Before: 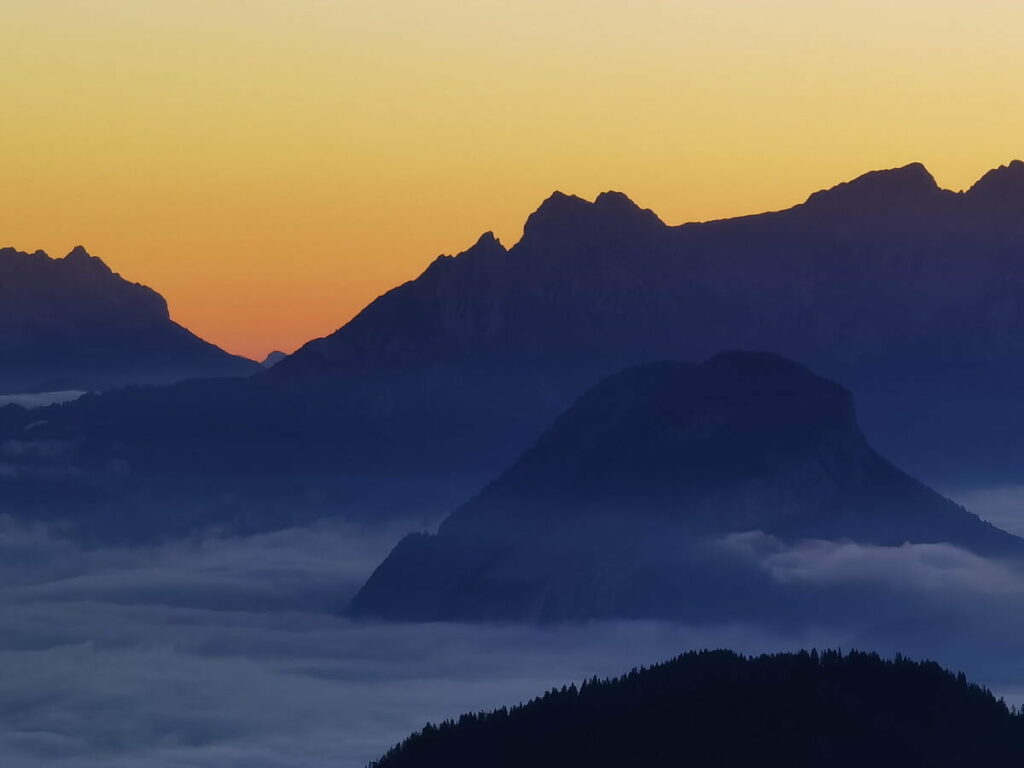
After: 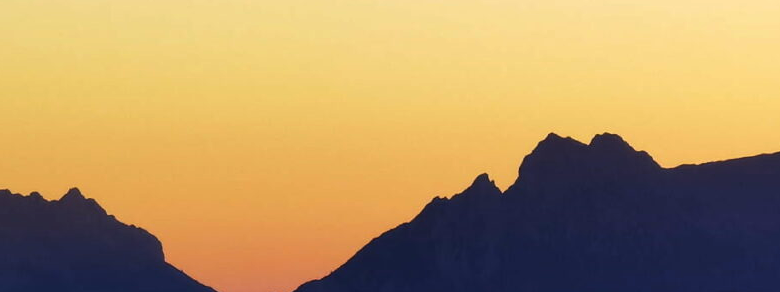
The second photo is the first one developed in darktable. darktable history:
crop: left 0.579%, top 7.627%, right 23.167%, bottom 54.275%
tone equalizer: -8 EV -0.417 EV, -7 EV -0.389 EV, -6 EV -0.333 EV, -5 EV -0.222 EV, -3 EV 0.222 EV, -2 EV 0.333 EV, -1 EV 0.389 EV, +0 EV 0.417 EV, edges refinement/feathering 500, mask exposure compensation -1.57 EV, preserve details no
